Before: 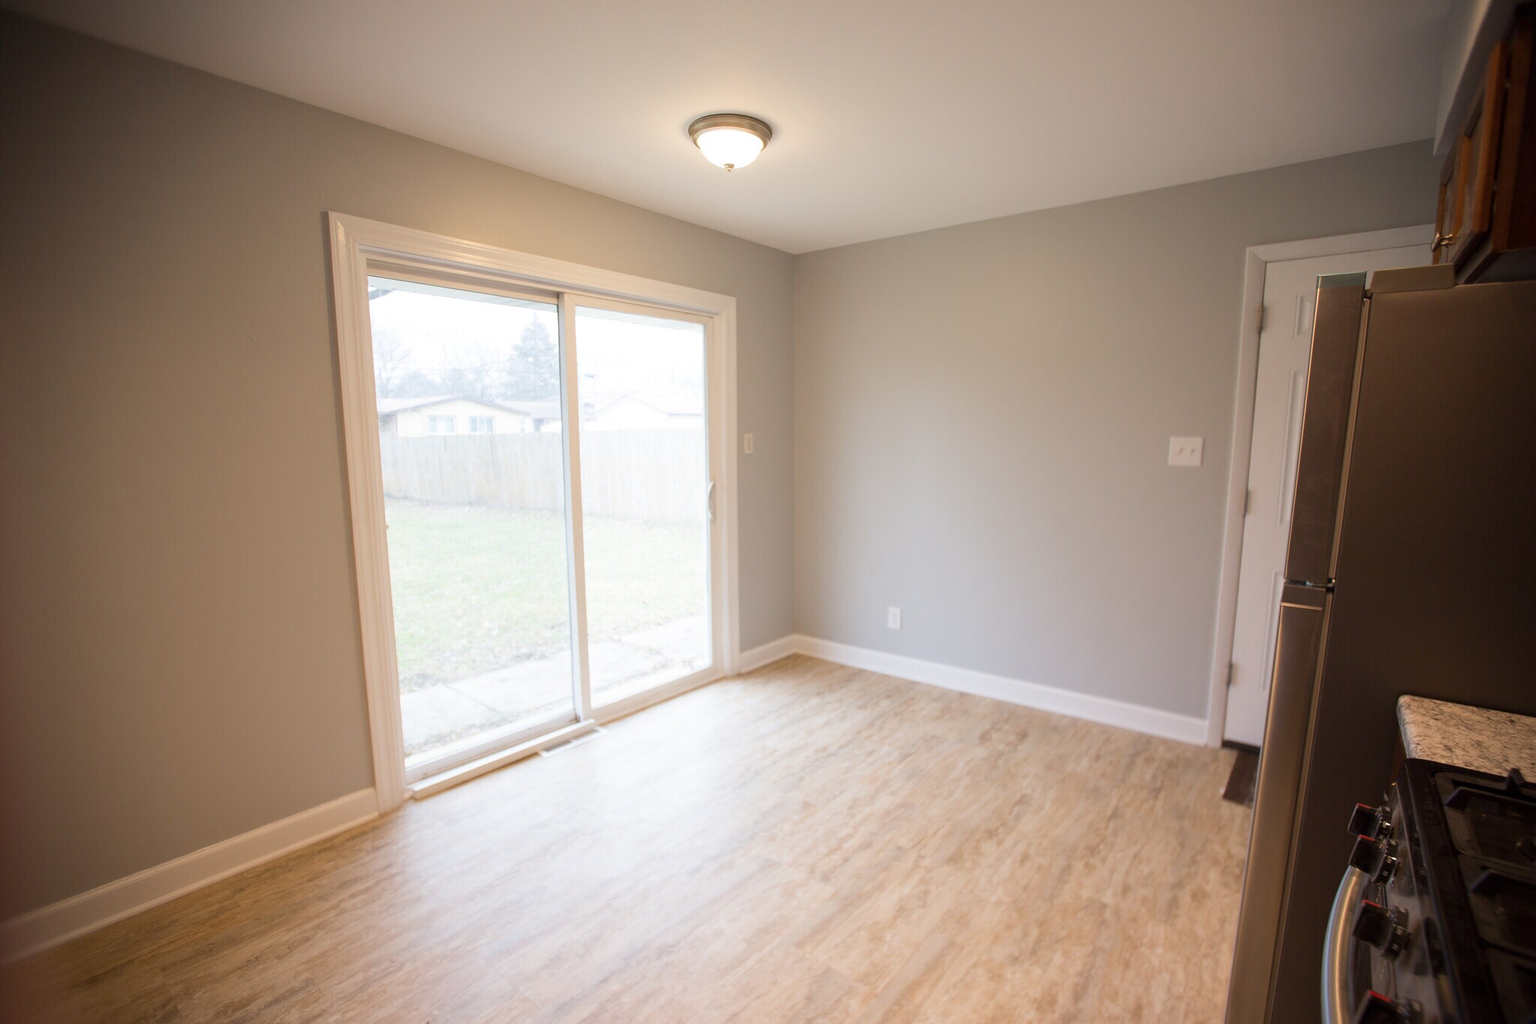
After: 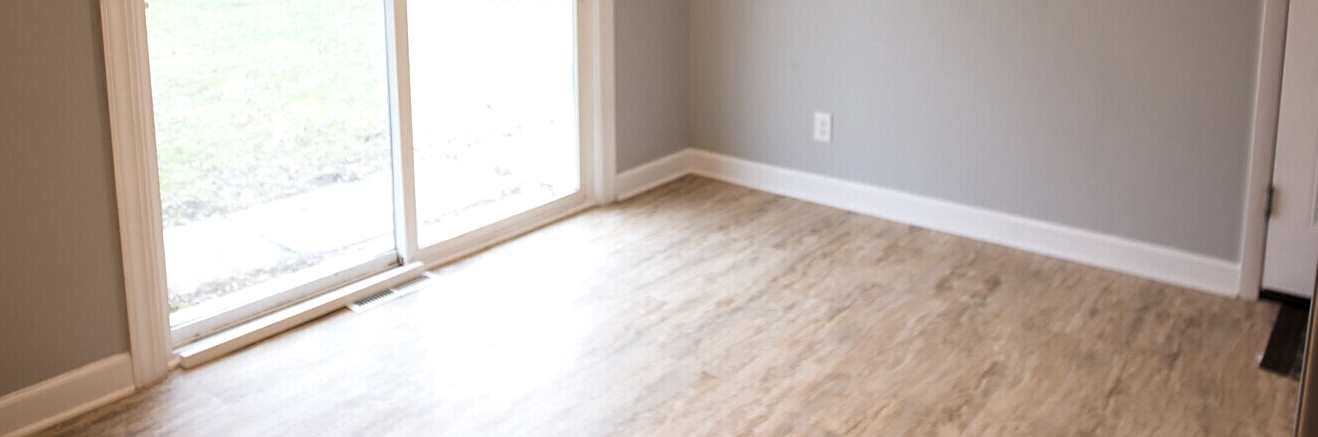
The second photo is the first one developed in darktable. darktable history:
levels: levels [0.101, 0.578, 0.953]
white balance: red 1, blue 1
crop: left 18.091%, top 51.13%, right 17.525%, bottom 16.85%
sharpen: on, module defaults
